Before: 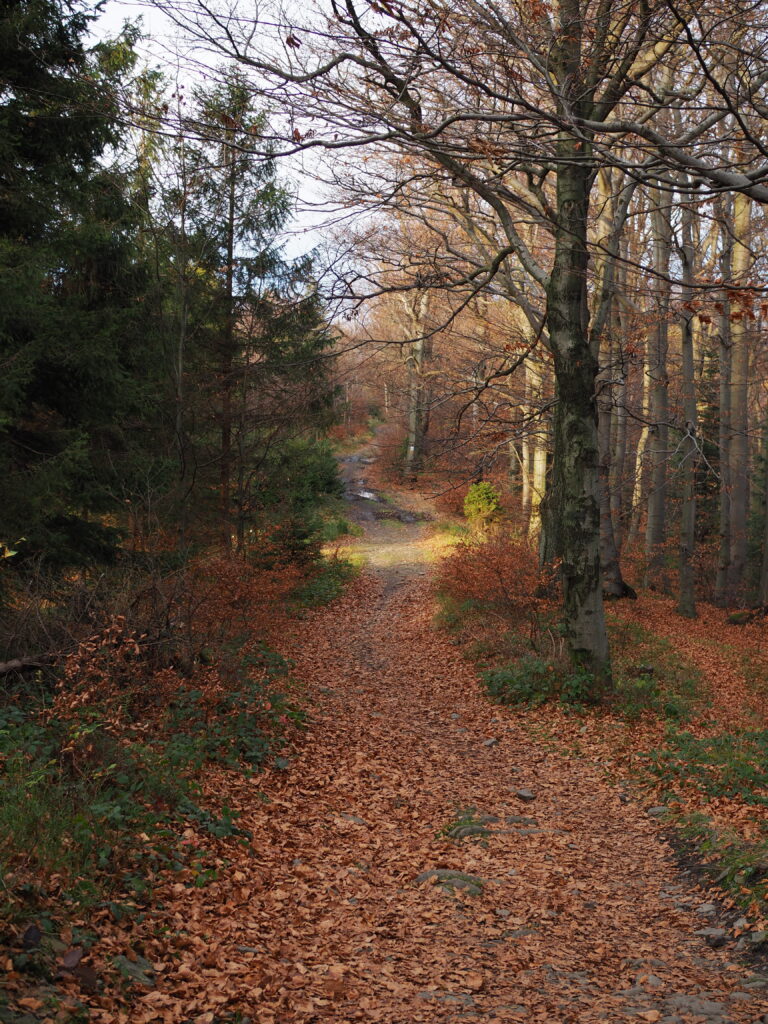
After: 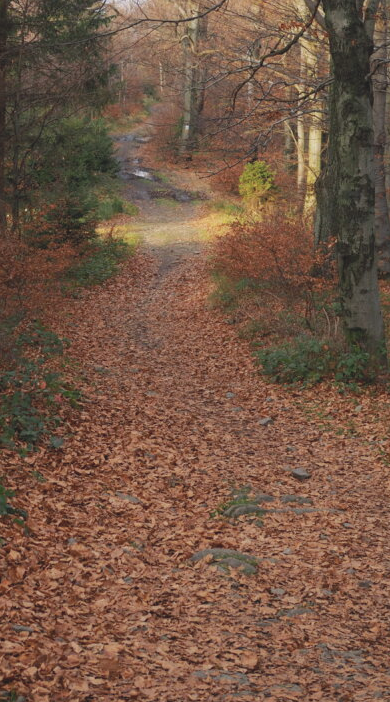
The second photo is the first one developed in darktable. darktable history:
contrast brightness saturation: contrast -0.148, brightness 0.049, saturation -0.131
crop and rotate: left 29.32%, top 31.423%, right 19.81%
